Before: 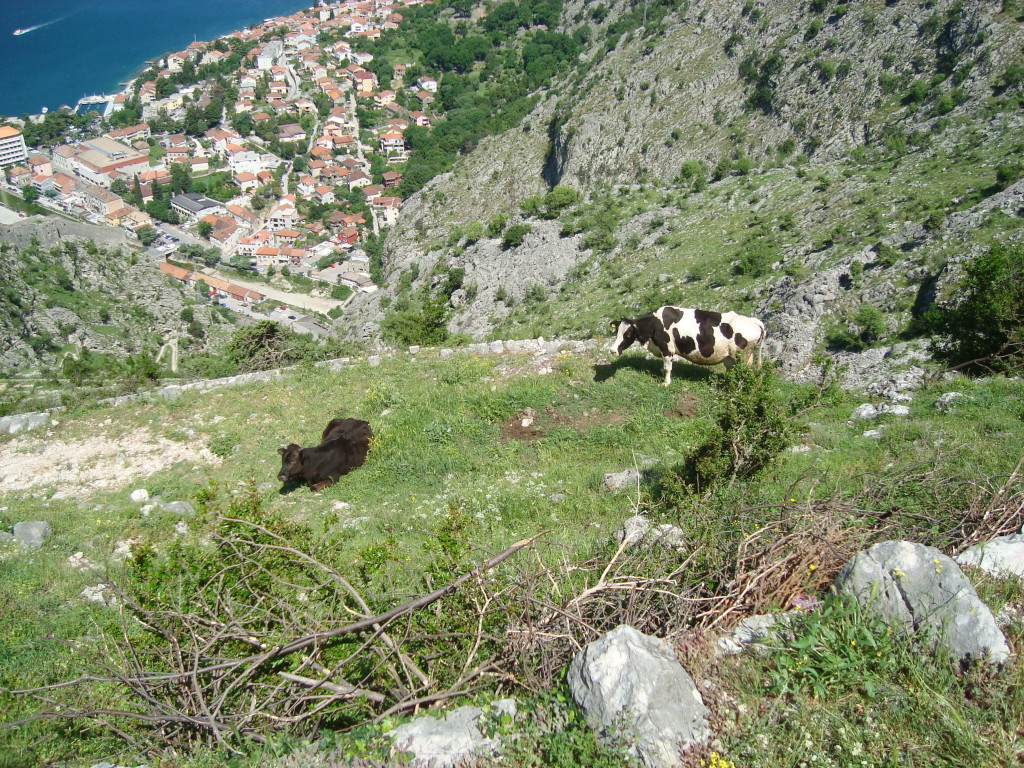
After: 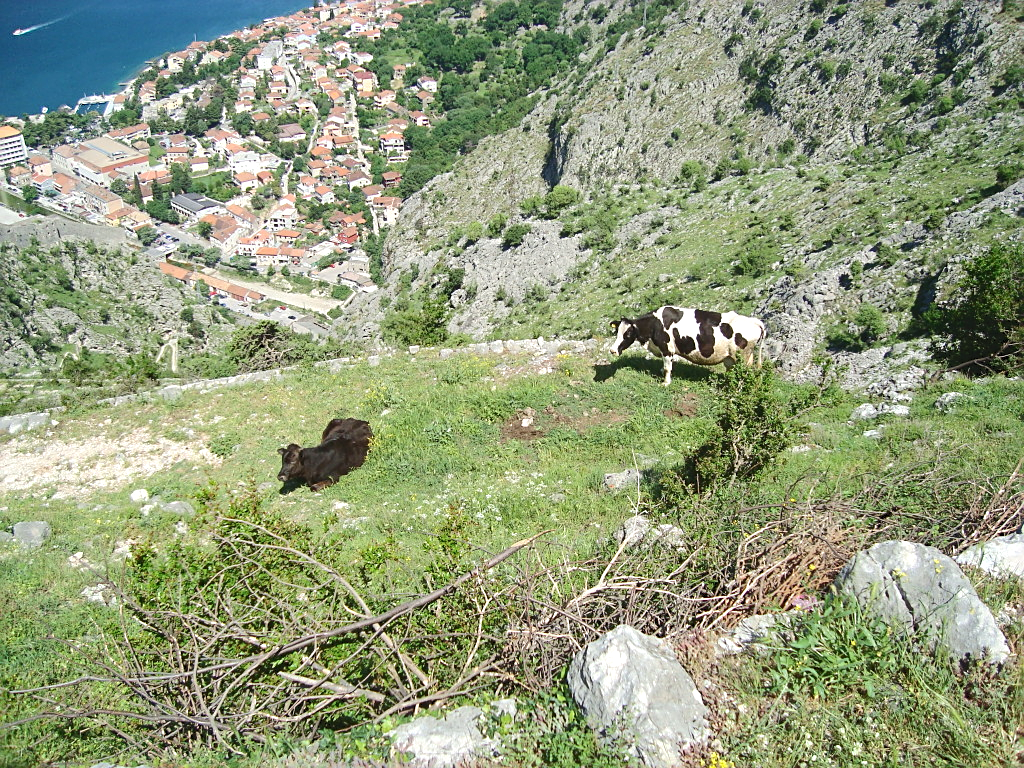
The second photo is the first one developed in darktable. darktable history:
levels: levels [0, 0.474, 0.947]
sharpen: on, module defaults
tone curve: curves: ch0 [(0, 0) (0.003, 0.054) (0.011, 0.058) (0.025, 0.069) (0.044, 0.087) (0.069, 0.1) (0.1, 0.123) (0.136, 0.152) (0.177, 0.183) (0.224, 0.234) (0.277, 0.291) (0.335, 0.367) (0.399, 0.441) (0.468, 0.524) (0.543, 0.6) (0.623, 0.673) (0.709, 0.744) (0.801, 0.812) (0.898, 0.89) (1, 1)], color space Lab, independent channels, preserve colors none
